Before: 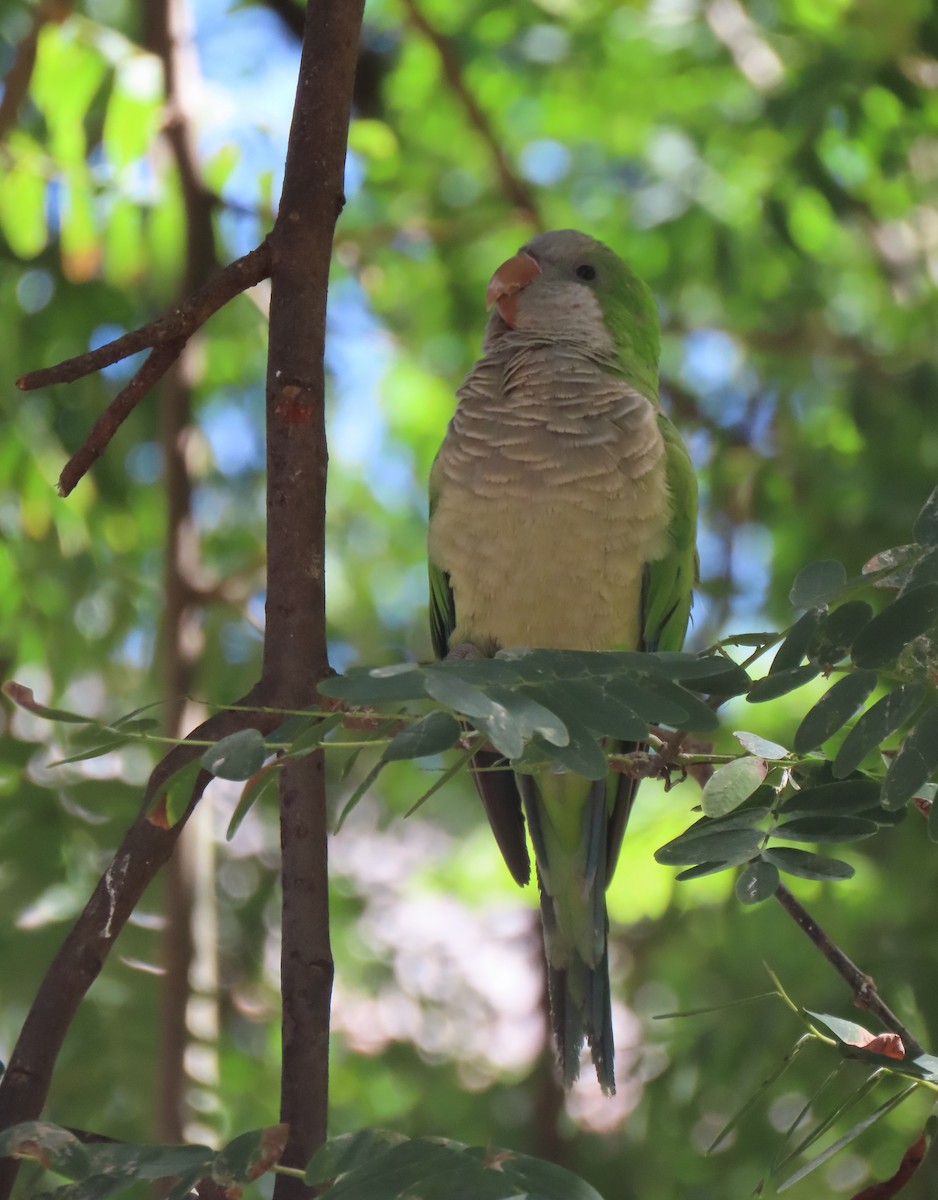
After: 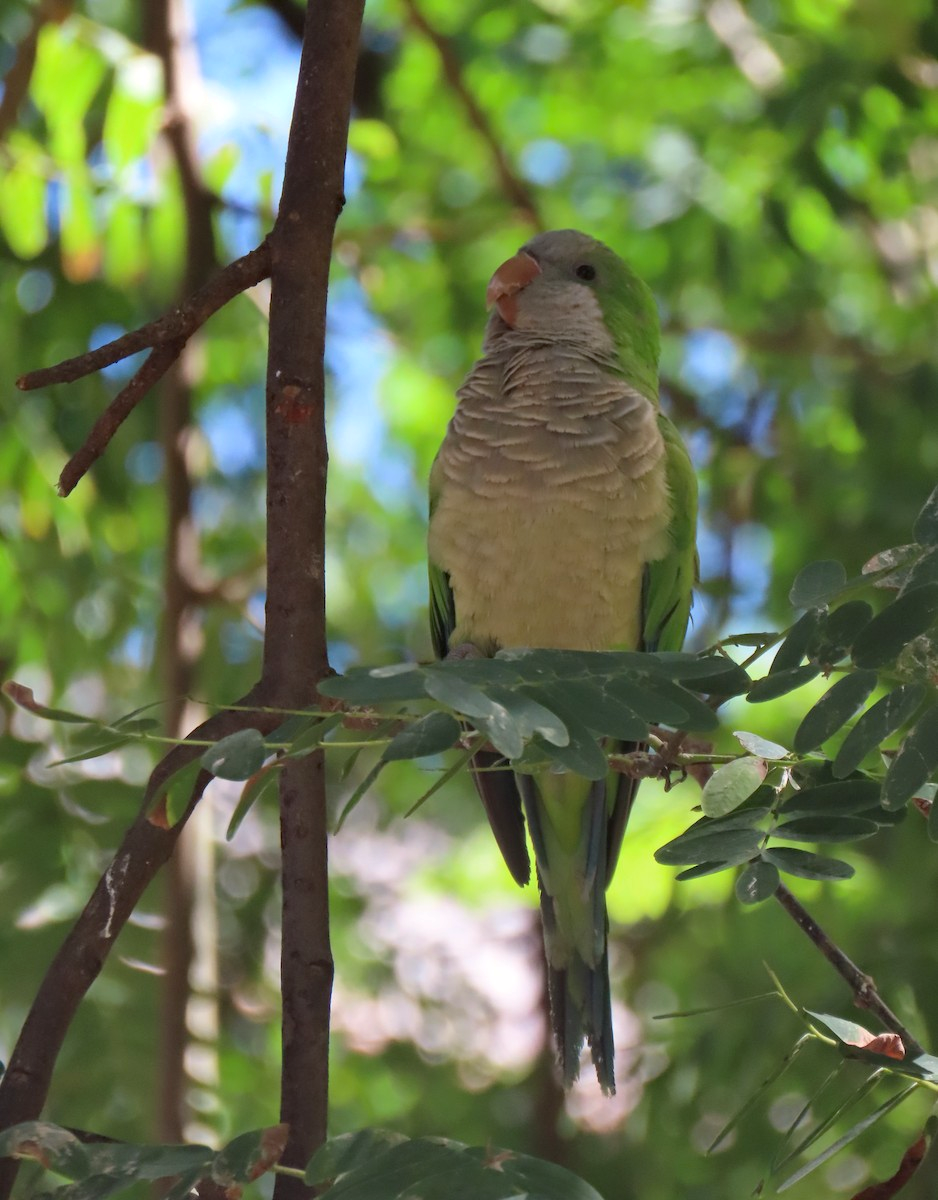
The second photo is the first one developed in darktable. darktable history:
shadows and highlights: radius 125.46, shadows 30.51, highlights -30.51, low approximation 0.01, soften with gaussian
haze removal: compatibility mode true, adaptive false
